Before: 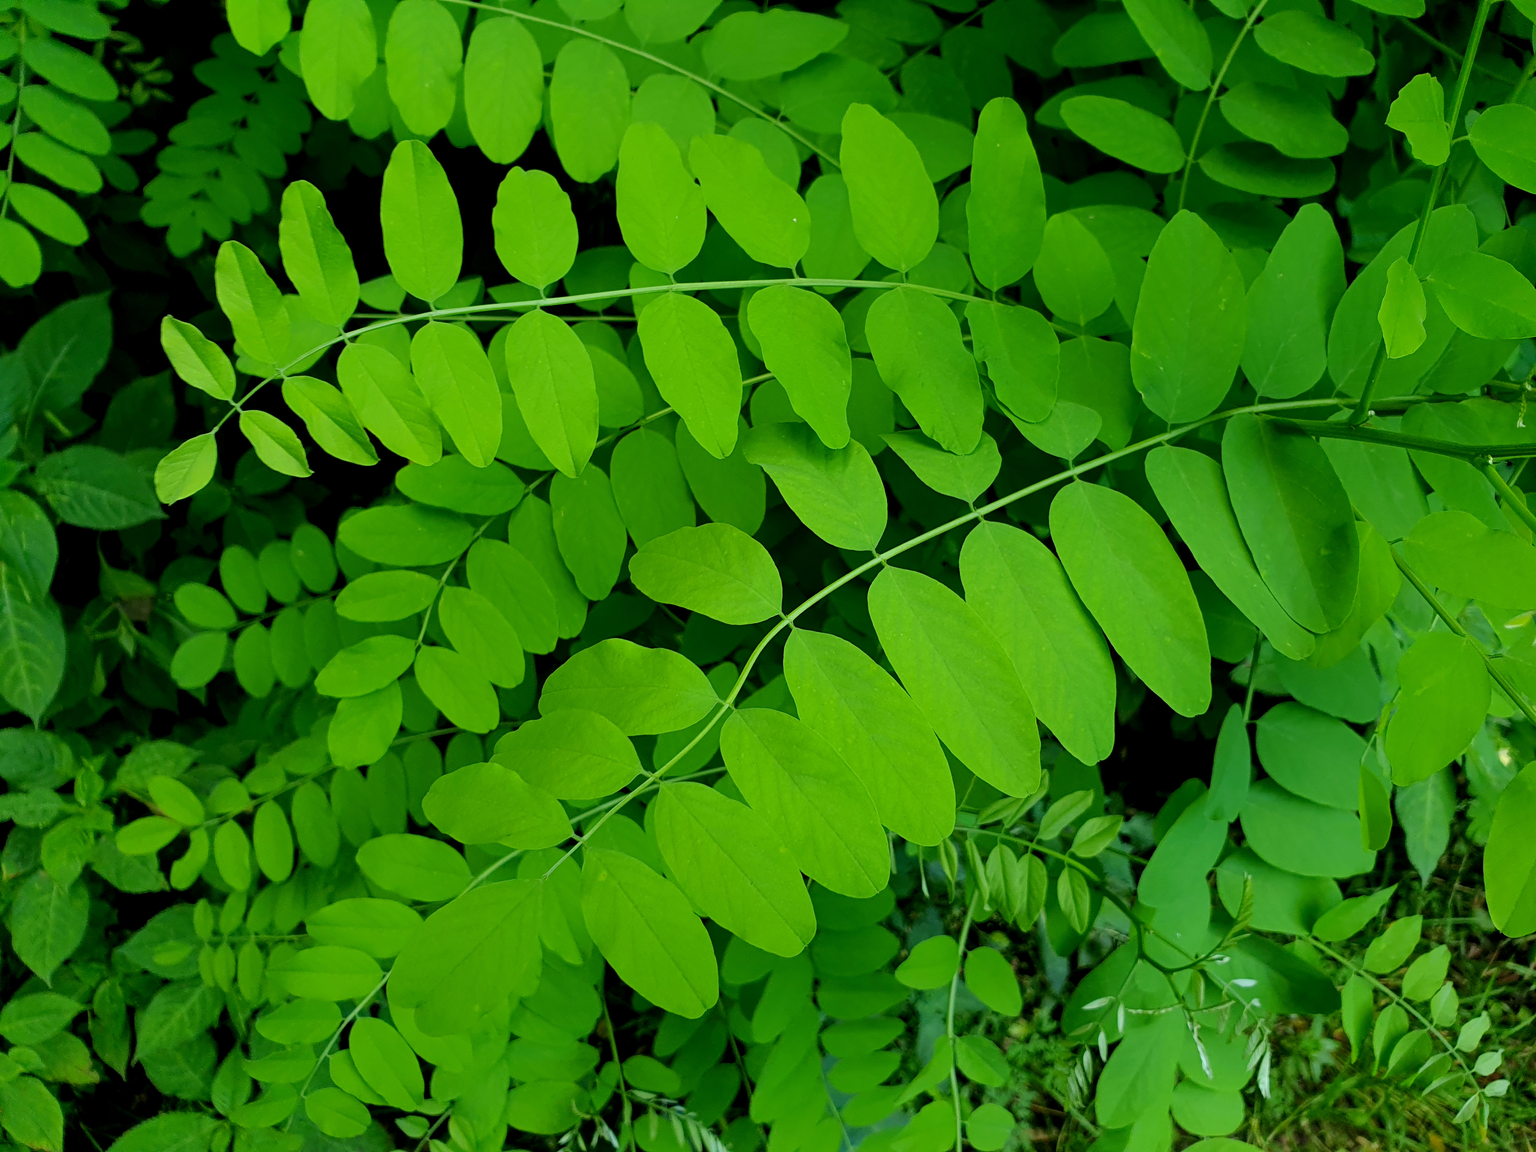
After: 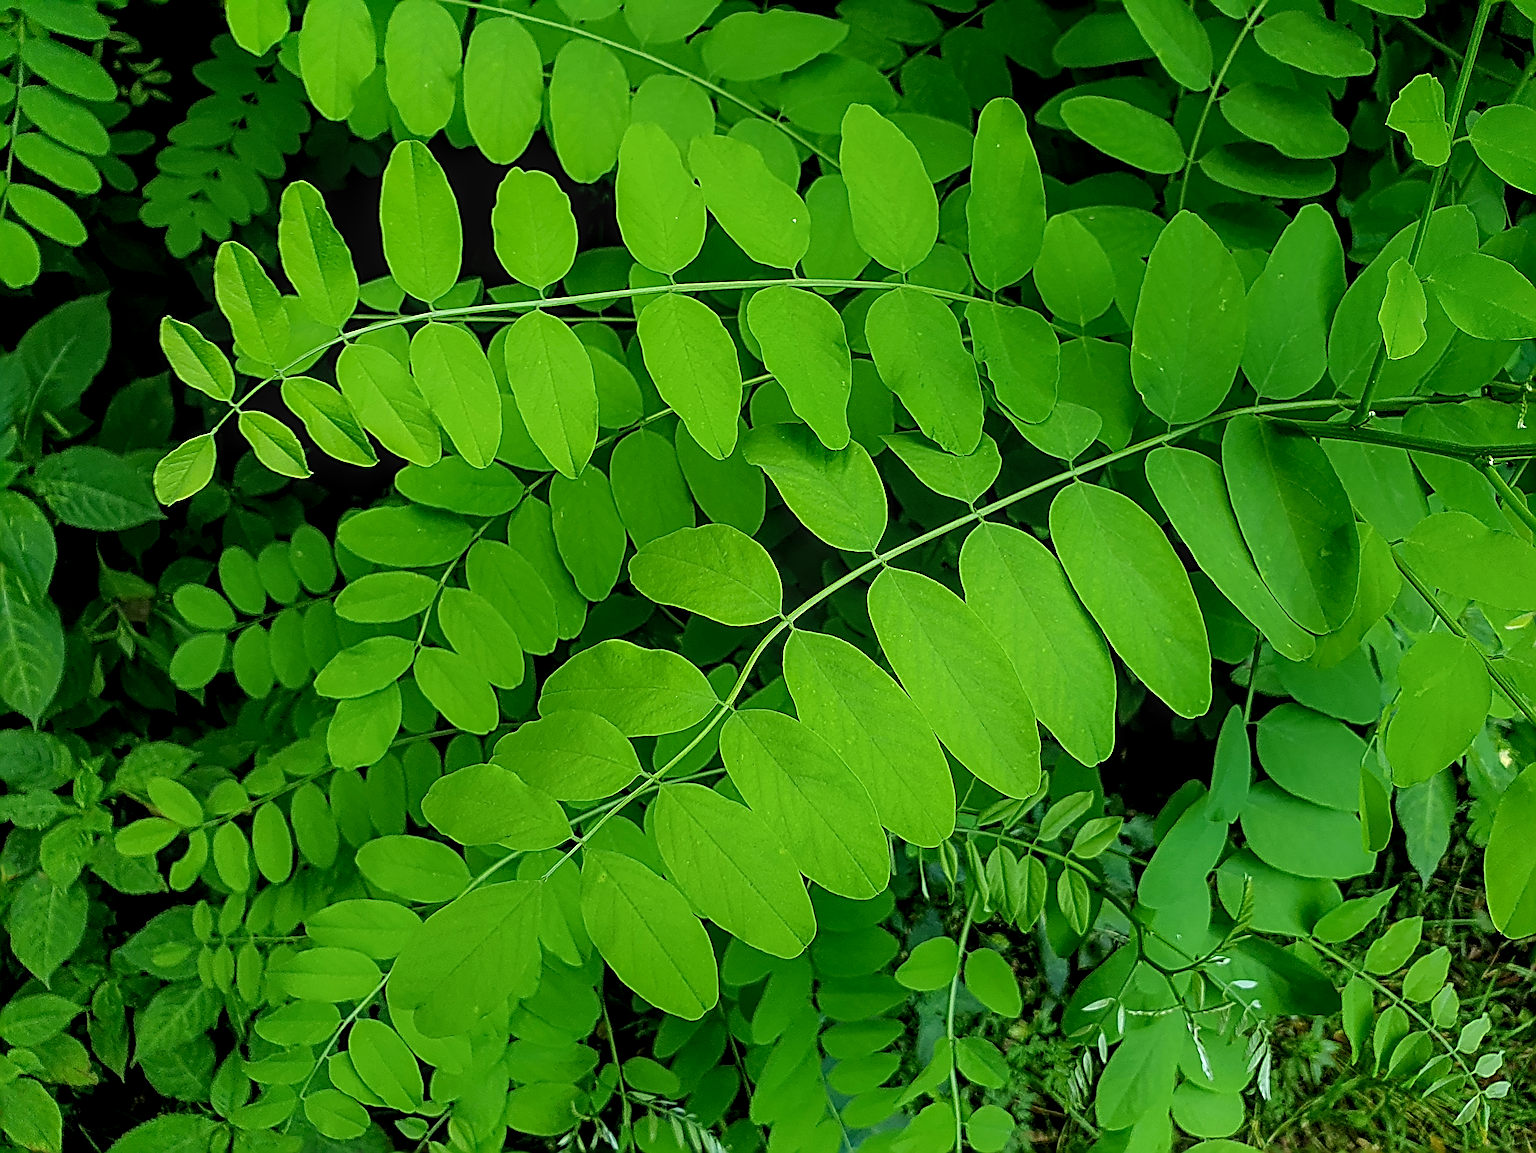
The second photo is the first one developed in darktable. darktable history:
local contrast: on, module defaults
crop: left 0.121%
tone equalizer: -8 EV -0.002 EV, -7 EV 0.004 EV, -6 EV -0.023 EV, -5 EV 0.01 EV, -4 EV -0.009 EV, -3 EV 0.015 EV, -2 EV -0.068 EV, -1 EV -0.287 EV, +0 EV -0.556 EV, edges refinement/feathering 500, mask exposure compensation -1.57 EV, preserve details guided filter
sharpen: radius 4.013, amount 1.989
shadows and highlights: shadows -1.52, highlights 39.58
